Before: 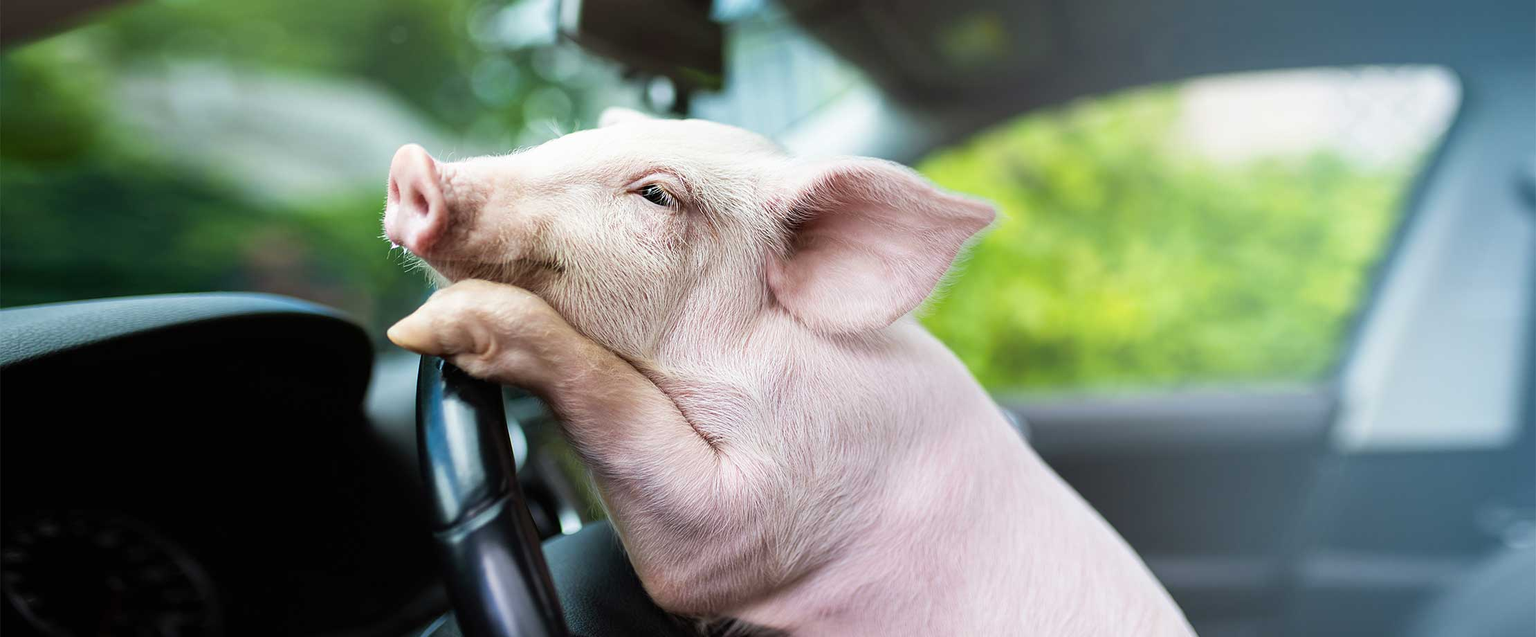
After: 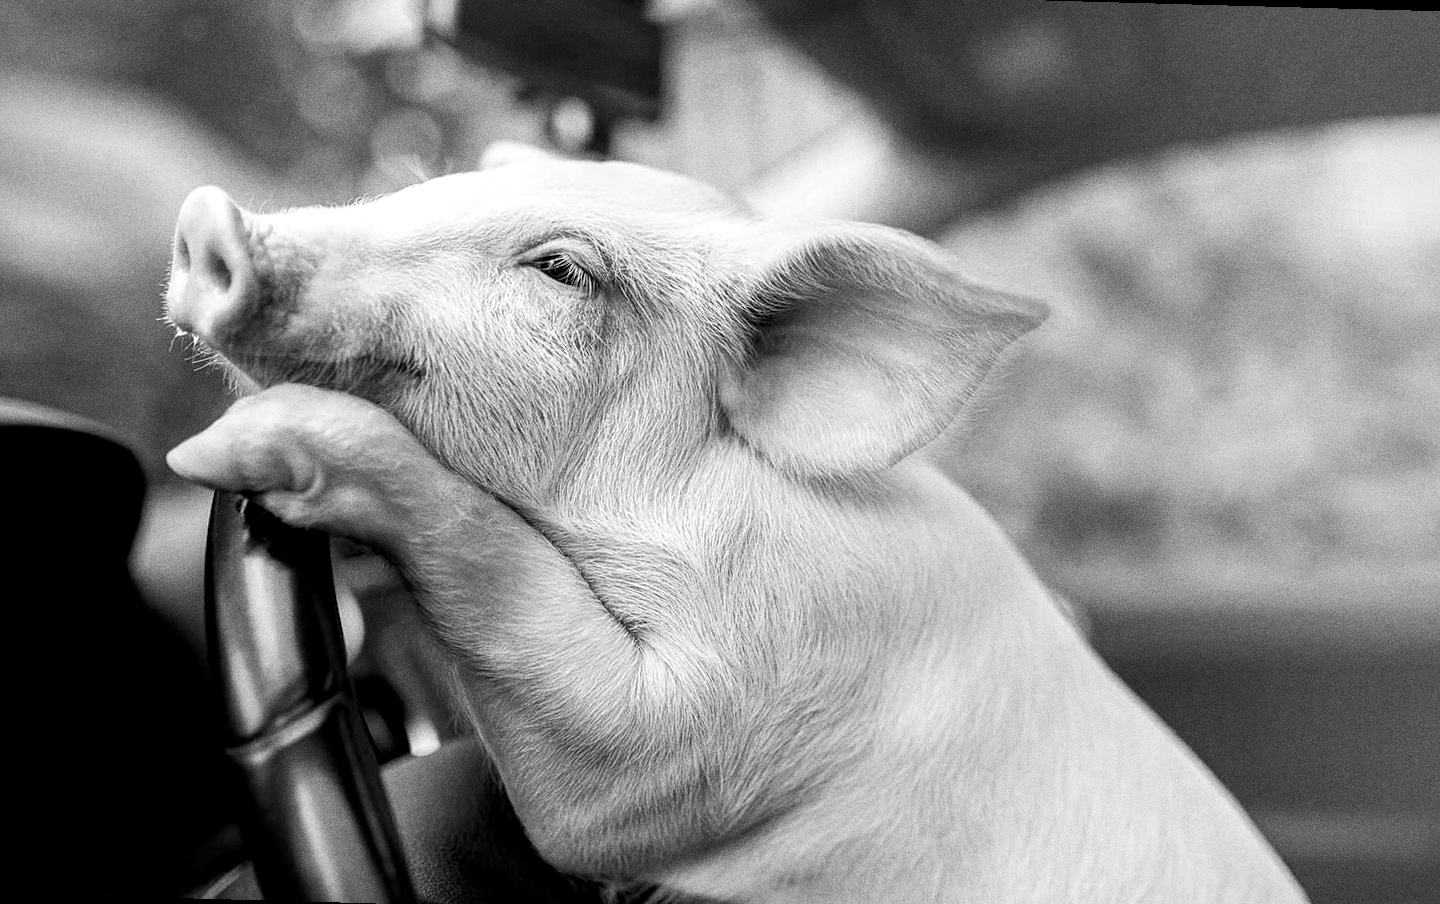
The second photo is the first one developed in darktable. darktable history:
exposure: black level correction 0.004, exposure 0.014 EV, compensate highlight preservation false
monochrome: on, module defaults
crop: left 16.899%, right 16.556%
rotate and perspective: rotation 1.57°, crop left 0.018, crop right 0.982, crop top 0.039, crop bottom 0.961
grain: coarseness 0.09 ISO, strength 40%
color correction: highlights a* -10.77, highlights b* 9.8, saturation 1.72
vignetting: fall-off start 100%, brightness -0.282, width/height ratio 1.31
local contrast: detail 130%
